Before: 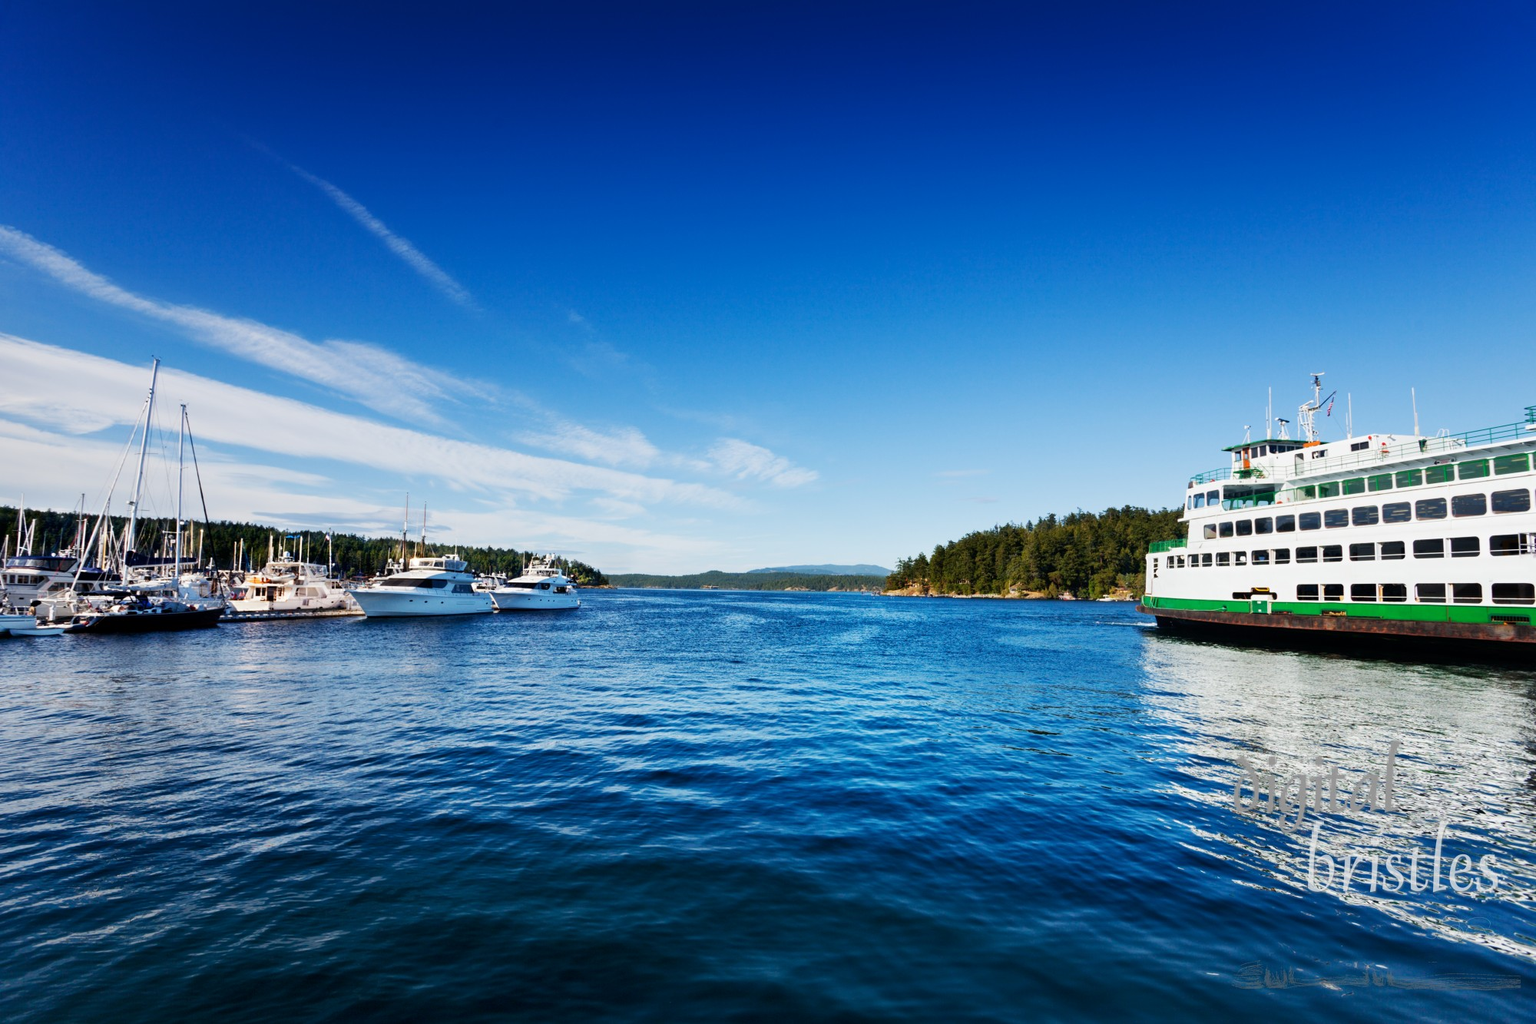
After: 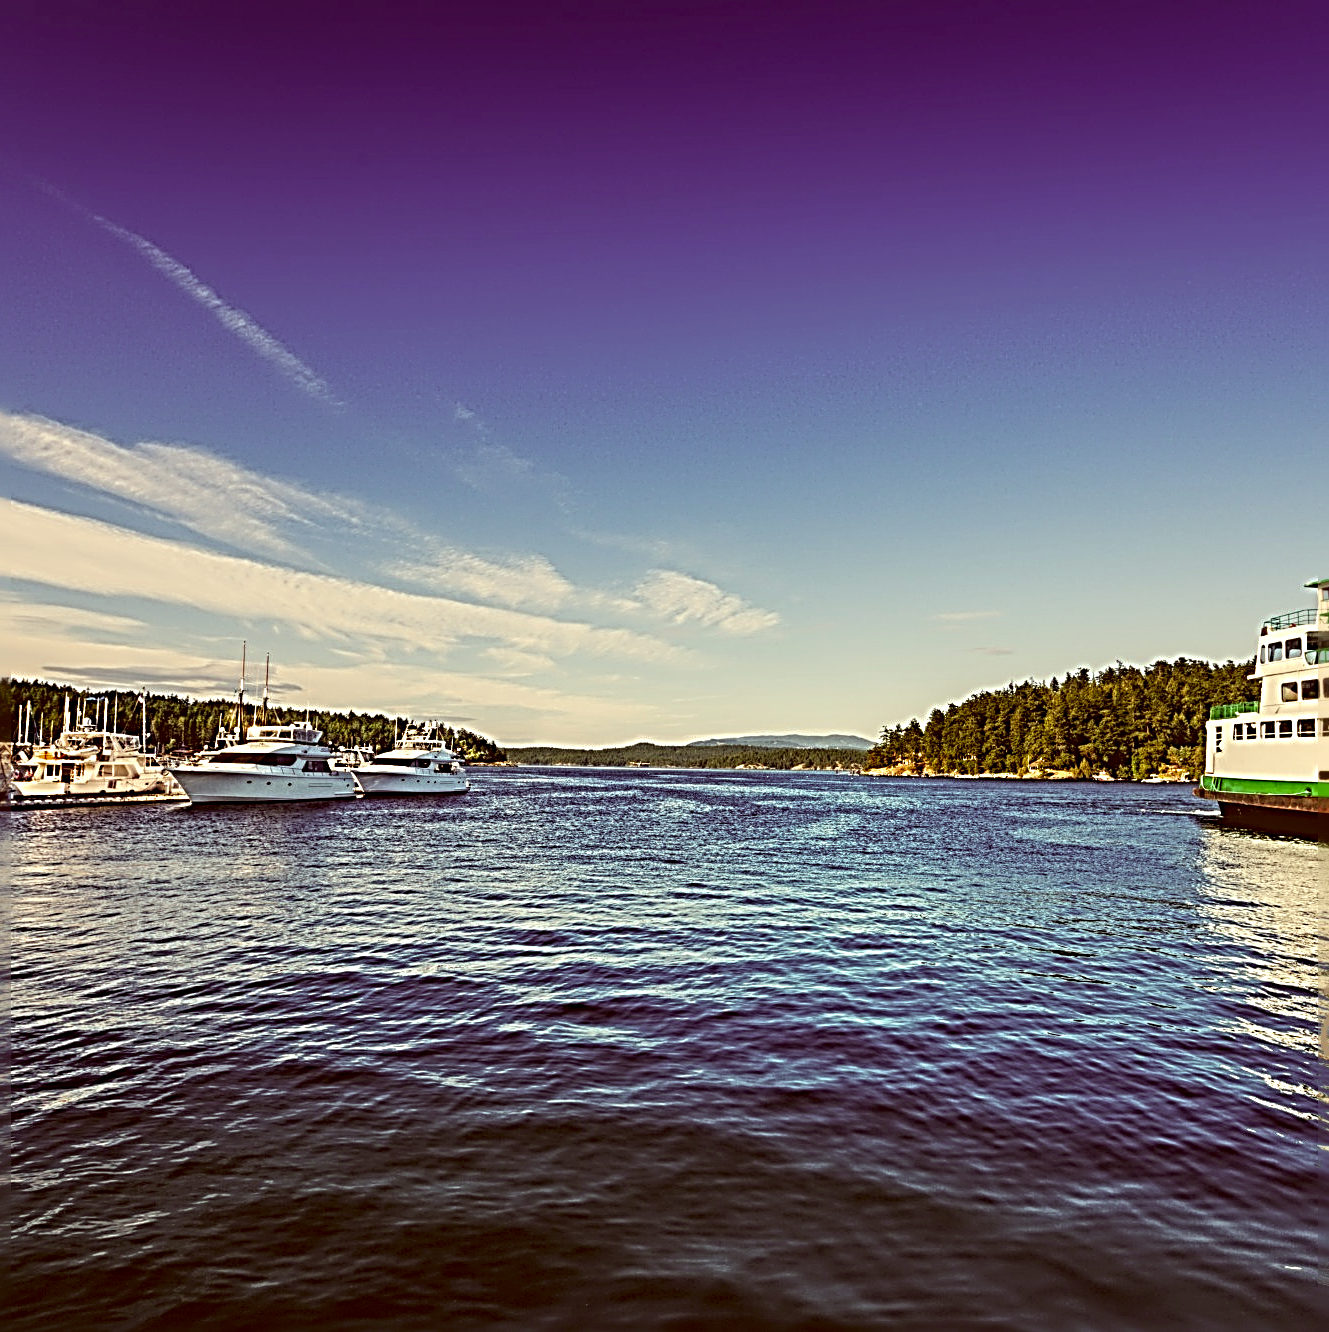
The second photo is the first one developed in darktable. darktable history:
local contrast: on, module defaults
color correction: highlights a* 1.17, highlights b* 24.02, shadows a* 15.4, shadows b* 24.5
sharpen: radius 4.025, amount 1.999
crop and rotate: left 14.324%, right 19.226%
